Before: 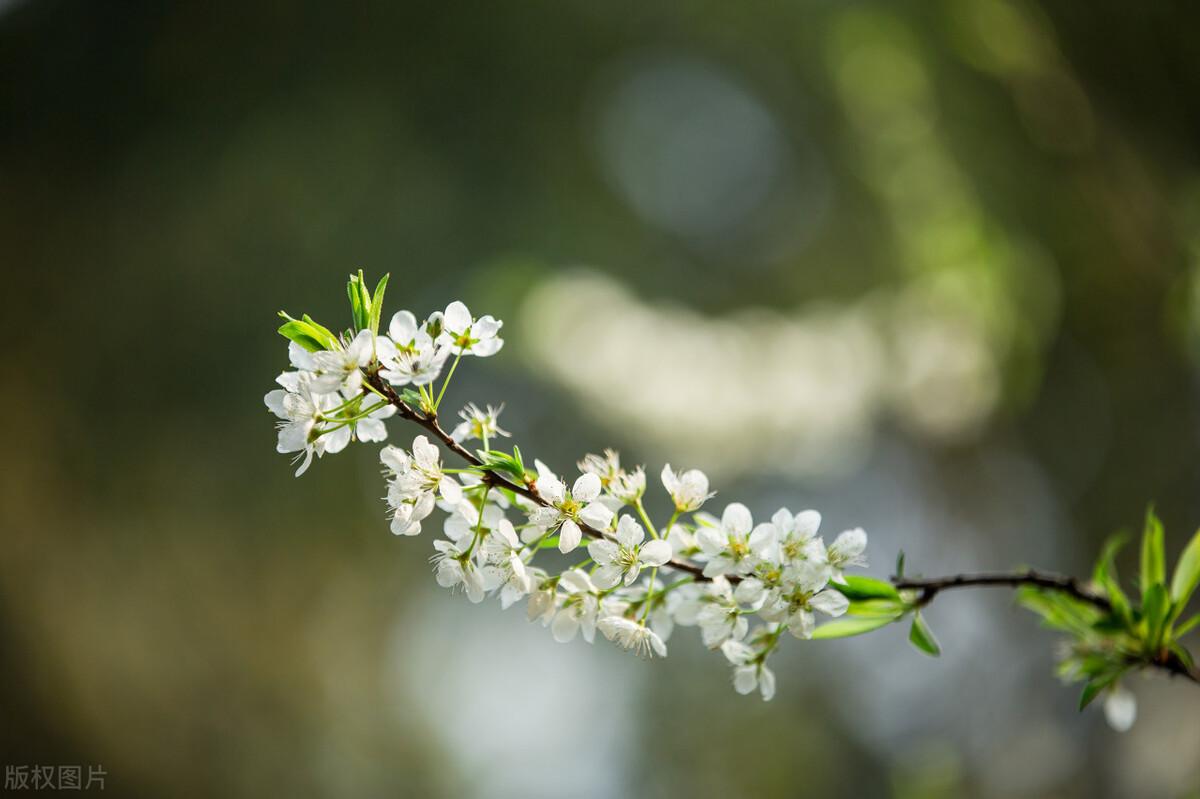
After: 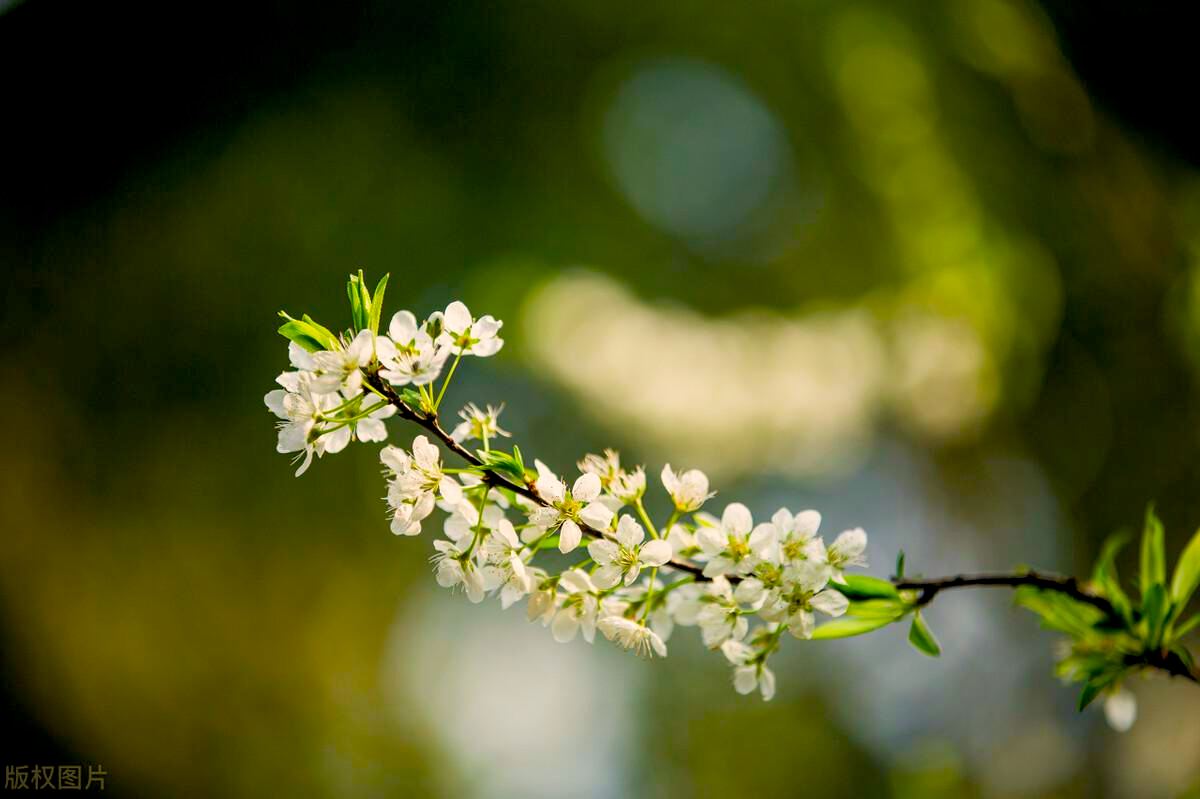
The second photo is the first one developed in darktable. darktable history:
velvia: on, module defaults
color balance rgb: highlights gain › chroma 2.841%, highlights gain › hue 61.57°, global offset › luminance -1.419%, linear chroma grading › global chroma 13.373%, perceptual saturation grading › global saturation 40.004%, perceptual saturation grading › highlights -25.214%, perceptual saturation grading › mid-tones 34.807%, perceptual saturation grading › shadows 34.996%
